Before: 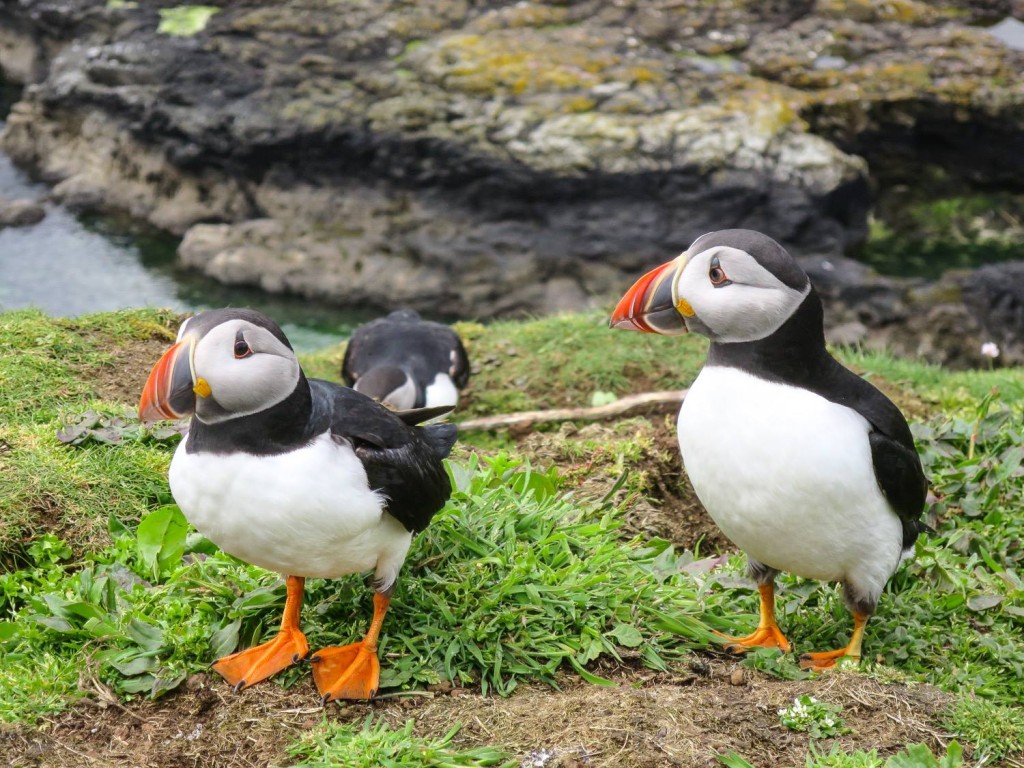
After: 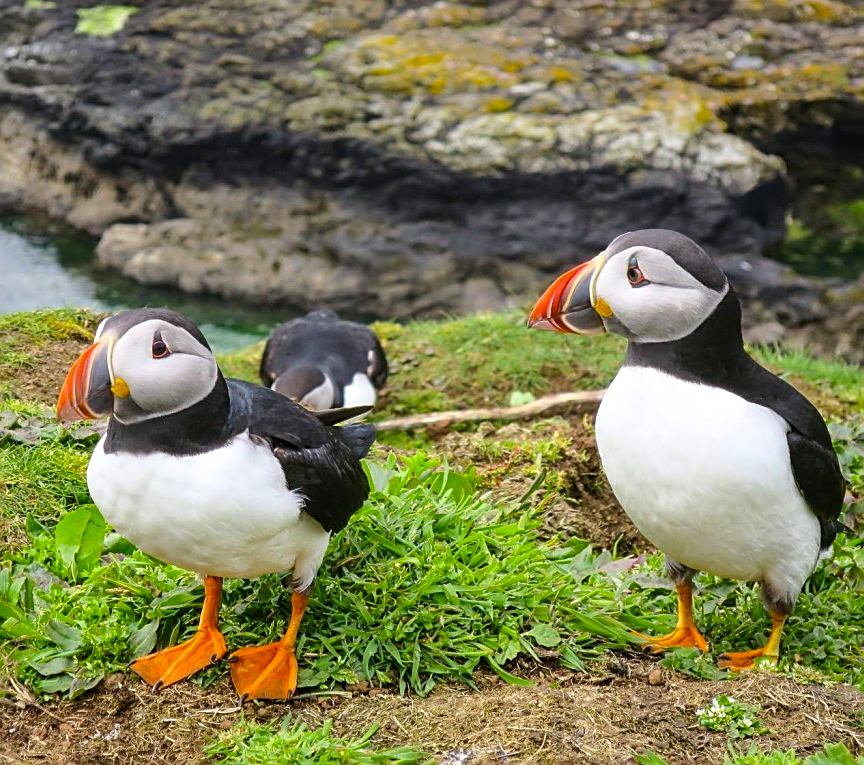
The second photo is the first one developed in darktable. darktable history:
crop: left 8.026%, right 7.374%
sharpen: on, module defaults
color balance rgb: perceptual saturation grading › global saturation 20%, global vibrance 20%
